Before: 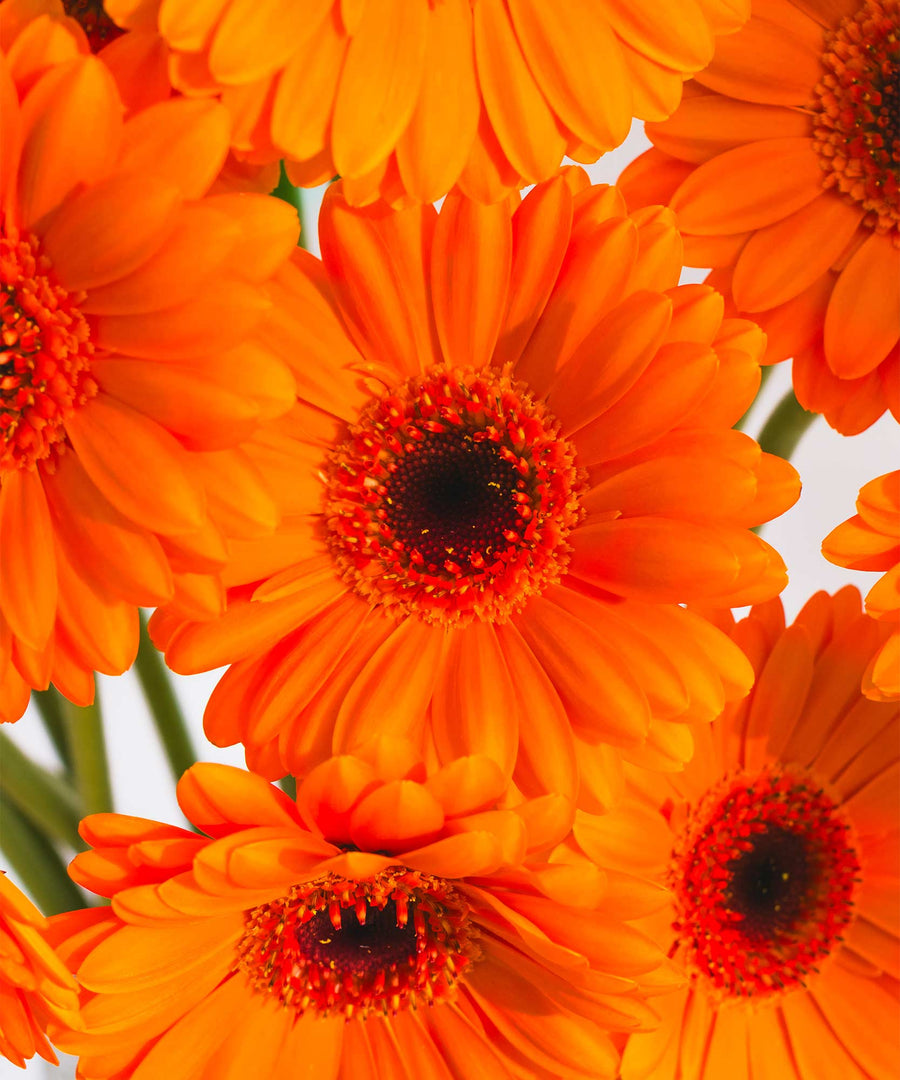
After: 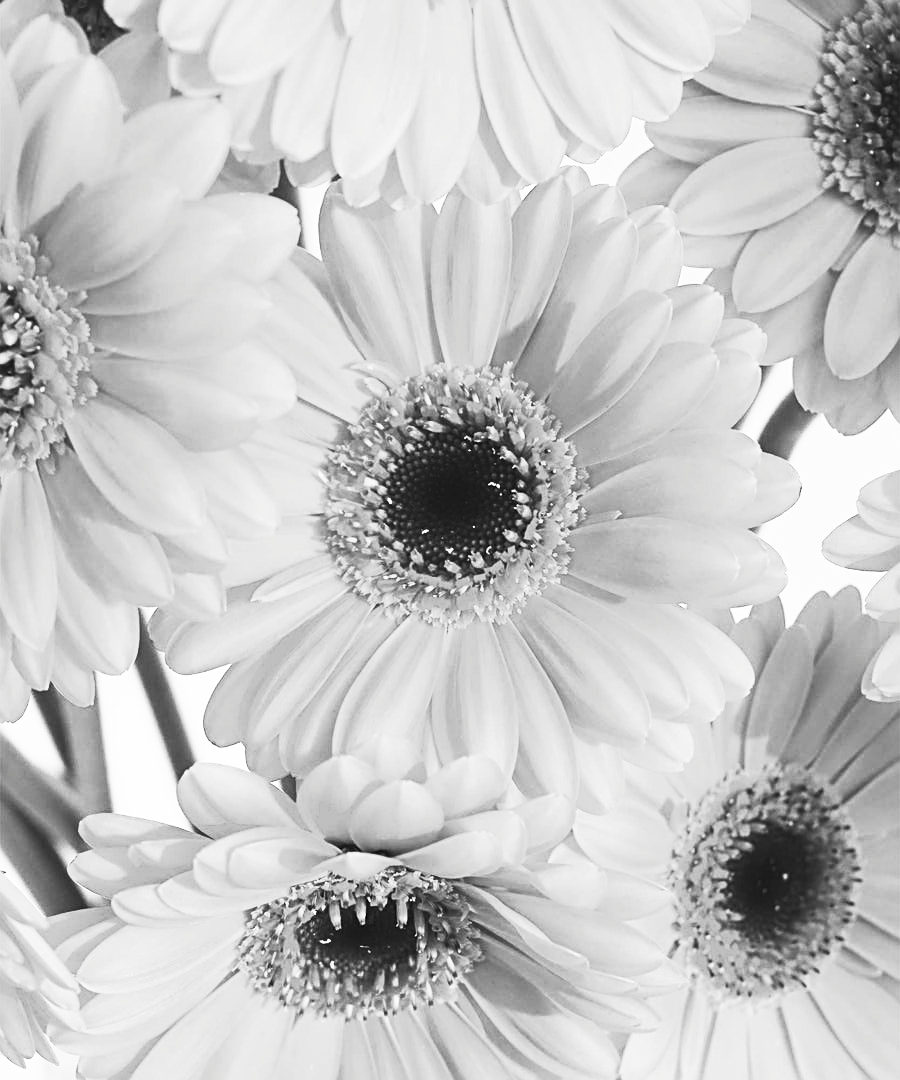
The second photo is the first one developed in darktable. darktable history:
haze removal: strength -0.105, compatibility mode true, adaptive false
sharpen: radius 2.755
contrast brightness saturation: contrast 0.549, brightness 0.462, saturation -0.999
